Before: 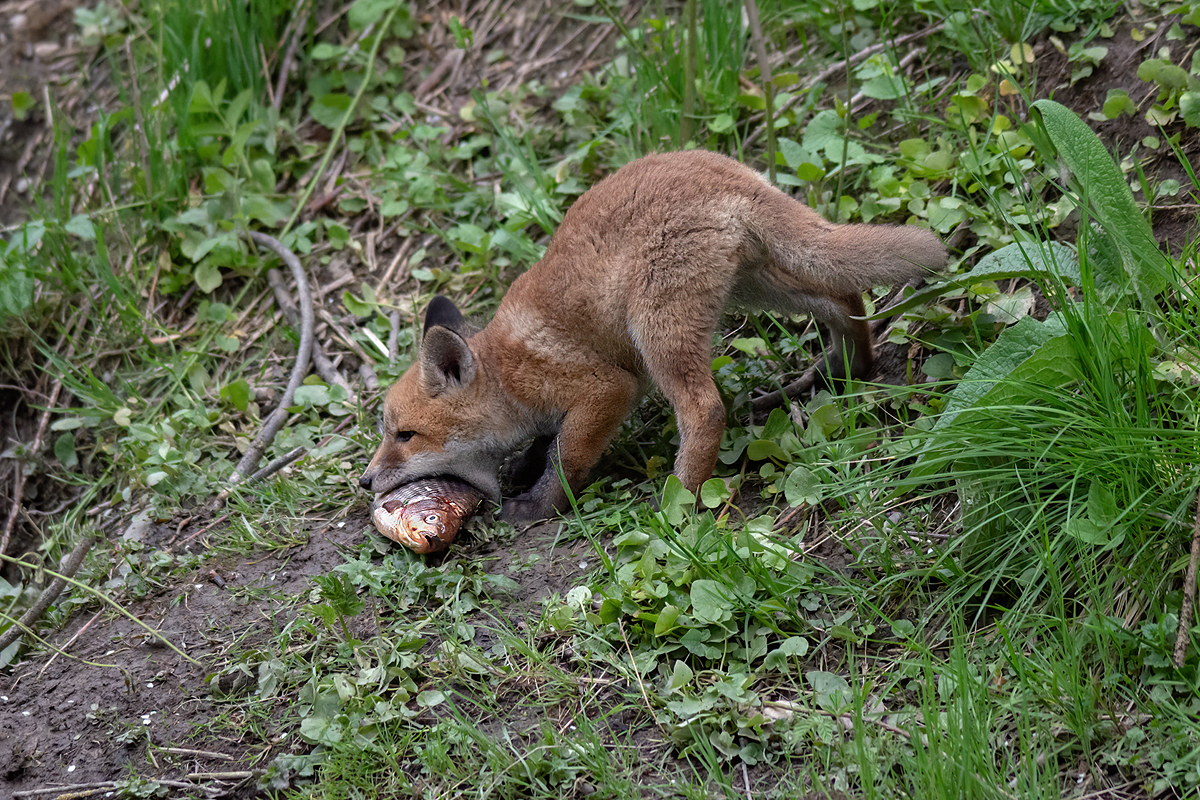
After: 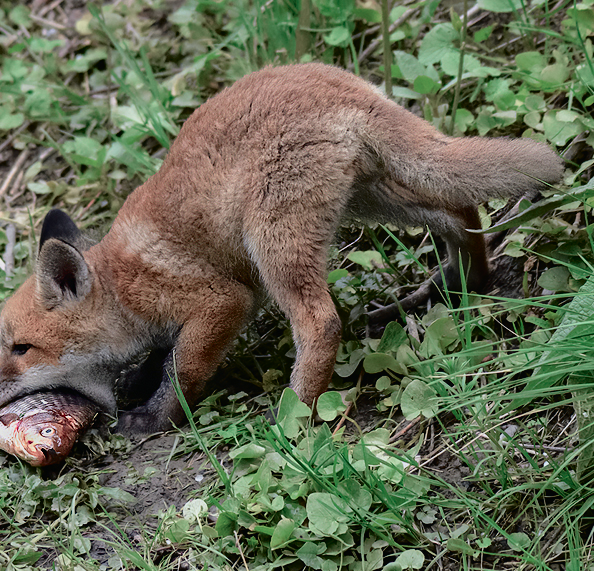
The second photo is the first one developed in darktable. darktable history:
crop: left 32.075%, top 10.976%, right 18.355%, bottom 17.596%
tone curve: curves: ch0 [(0, 0.009) (0.105, 0.054) (0.195, 0.132) (0.289, 0.278) (0.384, 0.391) (0.513, 0.53) (0.66, 0.667) (0.895, 0.863) (1, 0.919)]; ch1 [(0, 0) (0.161, 0.092) (0.35, 0.33) (0.403, 0.395) (0.456, 0.469) (0.502, 0.499) (0.519, 0.514) (0.576, 0.584) (0.642, 0.658) (0.701, 0.742) (1, 0.942)]; ch2 [(0, 0) (0.371, 0.362) (0.437, 0.437) (0.501, 0.5) (0.53, 0.528) (0.569, 0.564) (0.619, 0.58) (0.883, 0.752) (1, 0.929)], color space Lab, independent channels, preserve colors none
shadows and highlights: soften with gaussian
